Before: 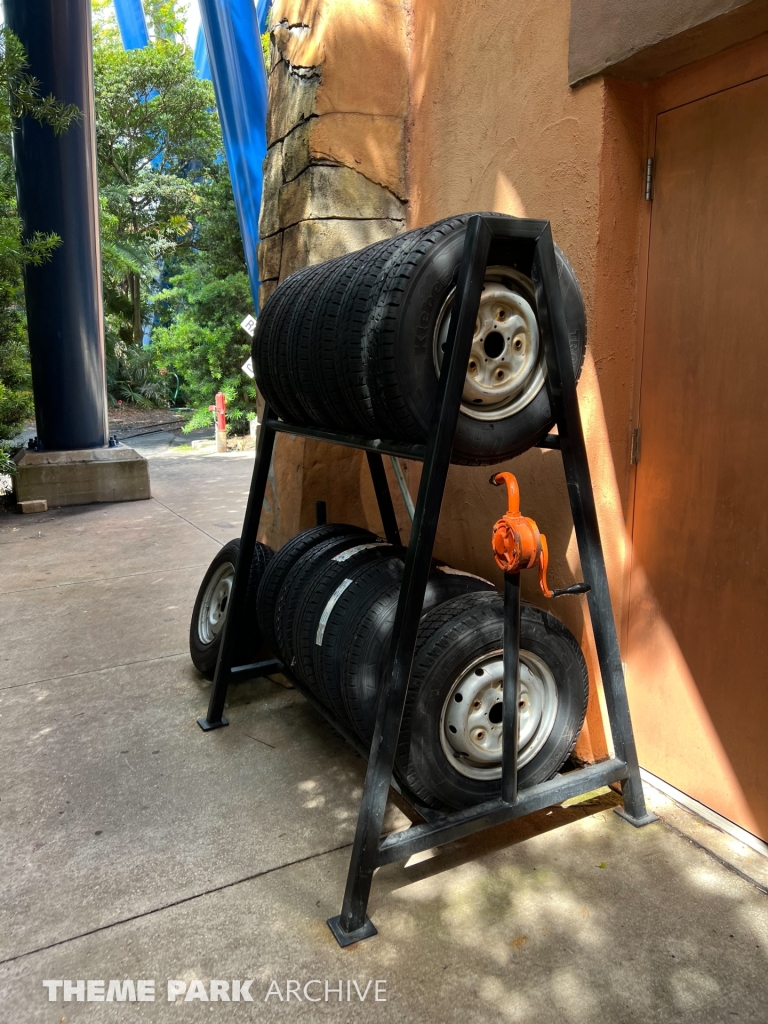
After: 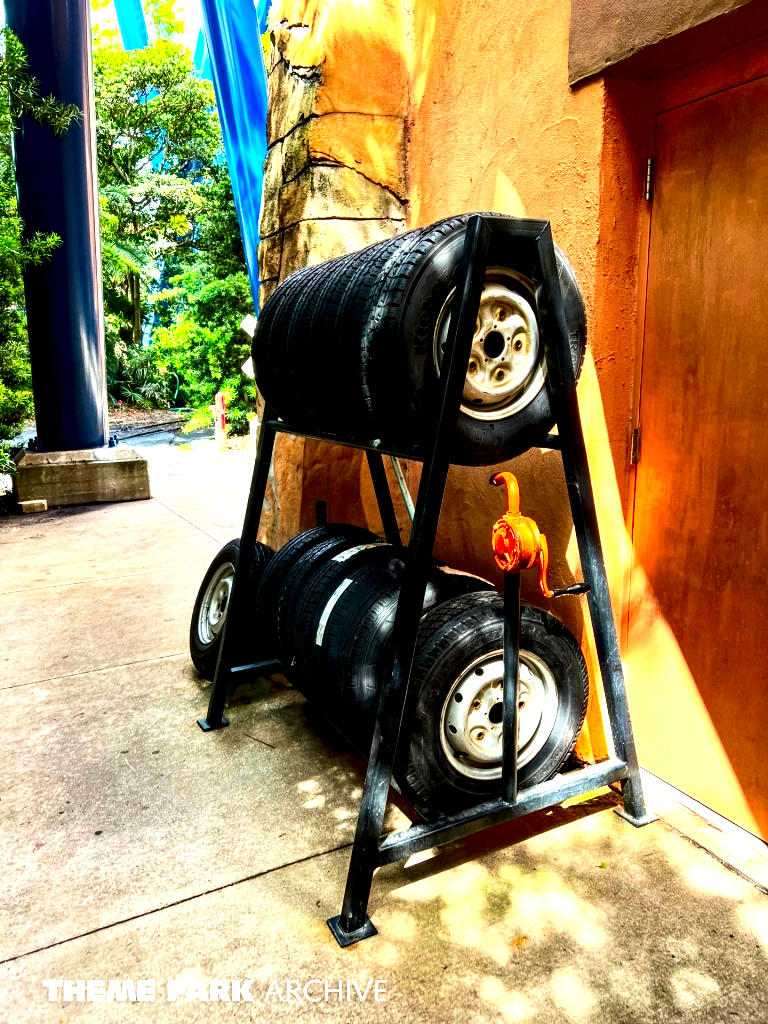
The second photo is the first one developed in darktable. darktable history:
exposure: black level correction 0, exposure 0.896 EV, compensate highlight preservation false
contrast brightness saturation: contrast 0.269, brightness 0.017, saturation 0.857
local contrast: highlights 80%, shadows 57%, detail 175%, midtone range 0.596
velvia: on, module defaults
